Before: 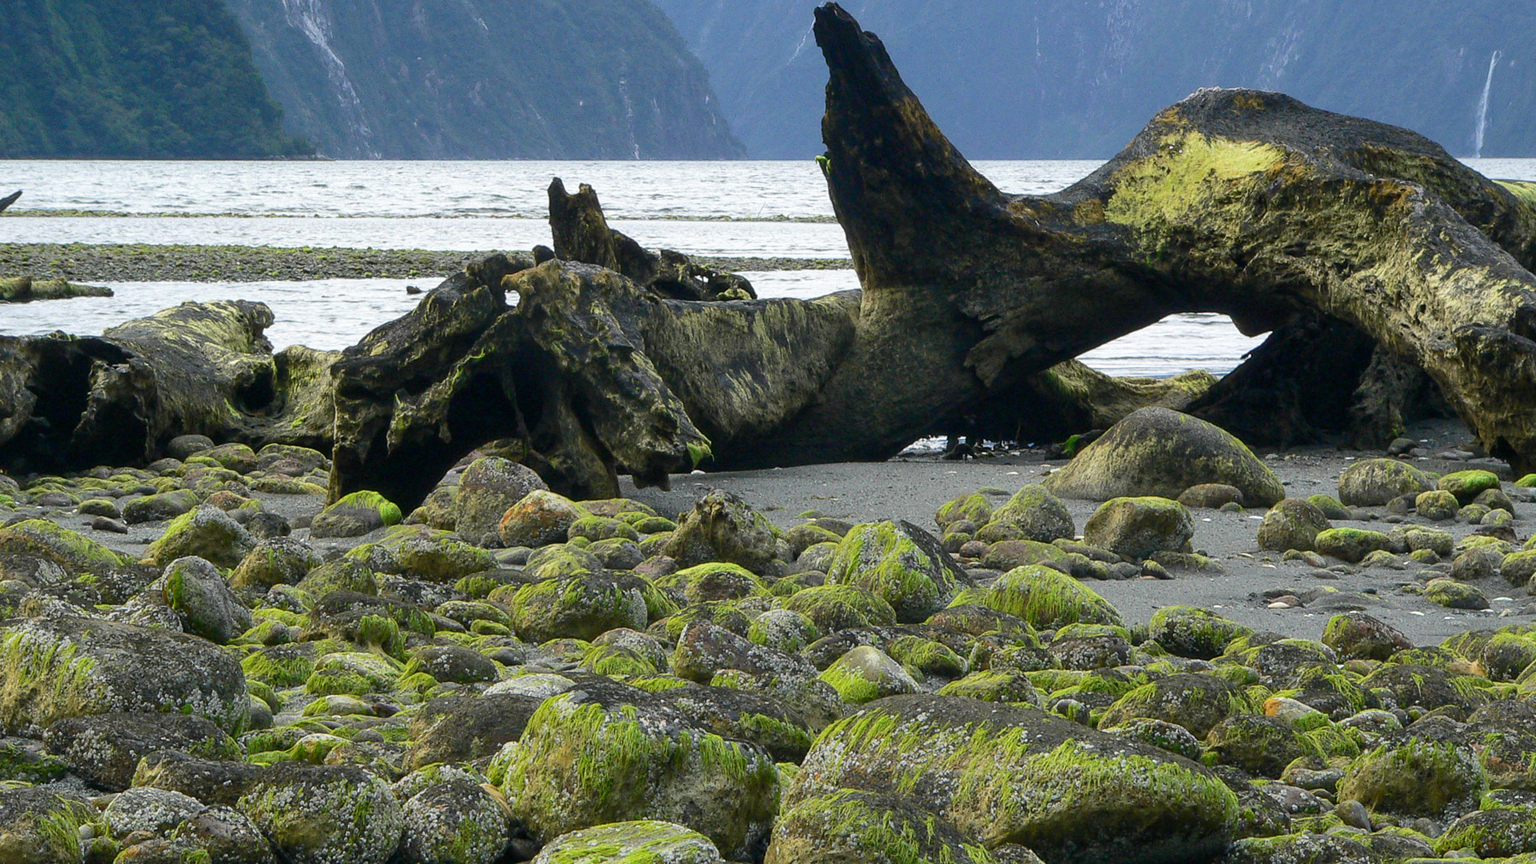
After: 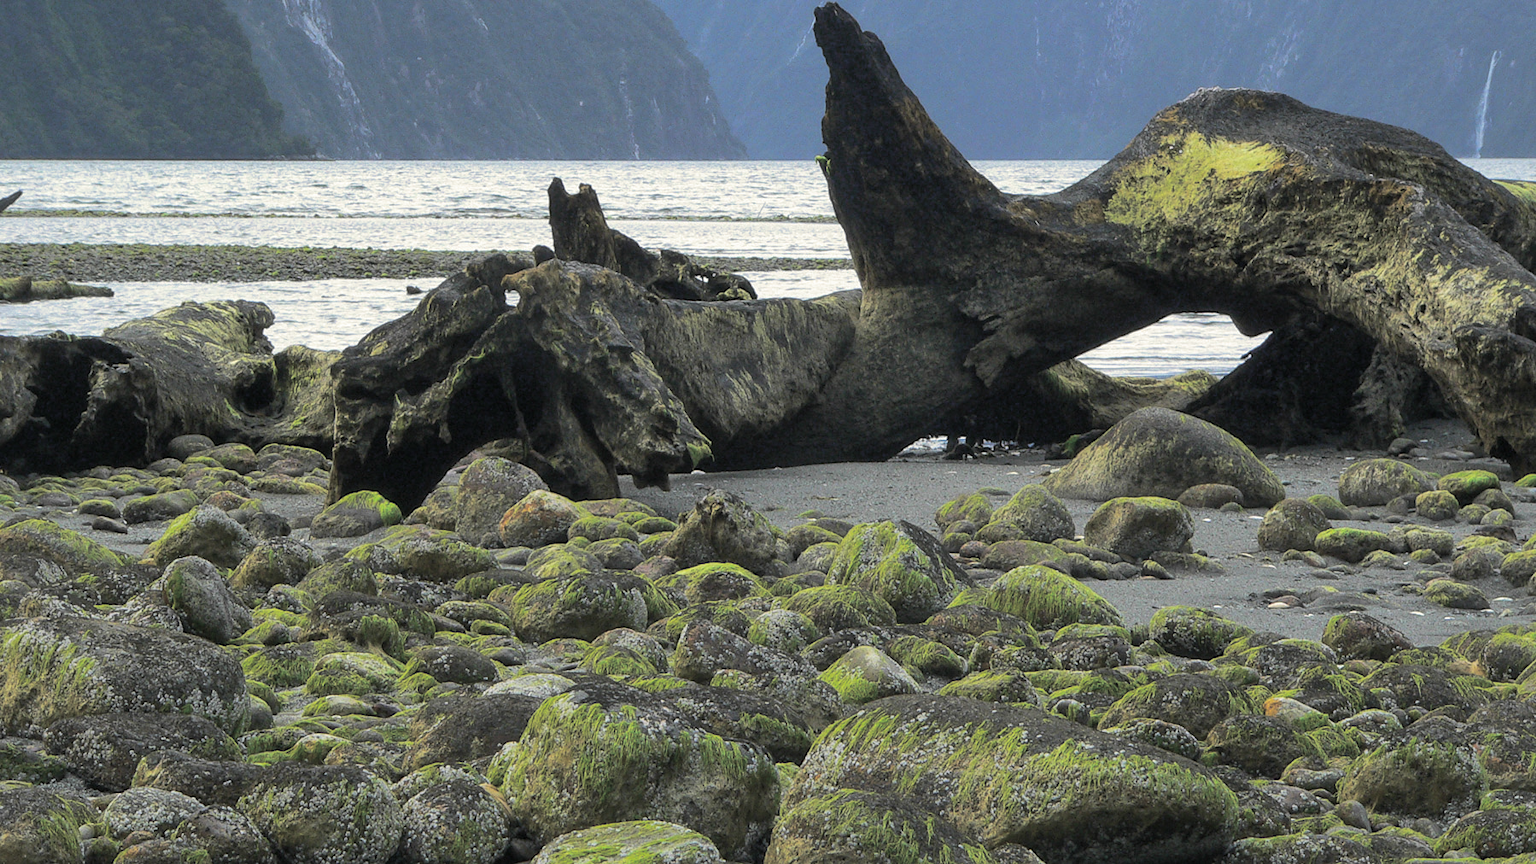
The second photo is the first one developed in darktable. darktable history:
split-toning: shadows › hue 43.2°, shadows › saturation 0, highlights › hue 50.4°, highlights › saturation 1
shadows and highlights: on, module defaults
